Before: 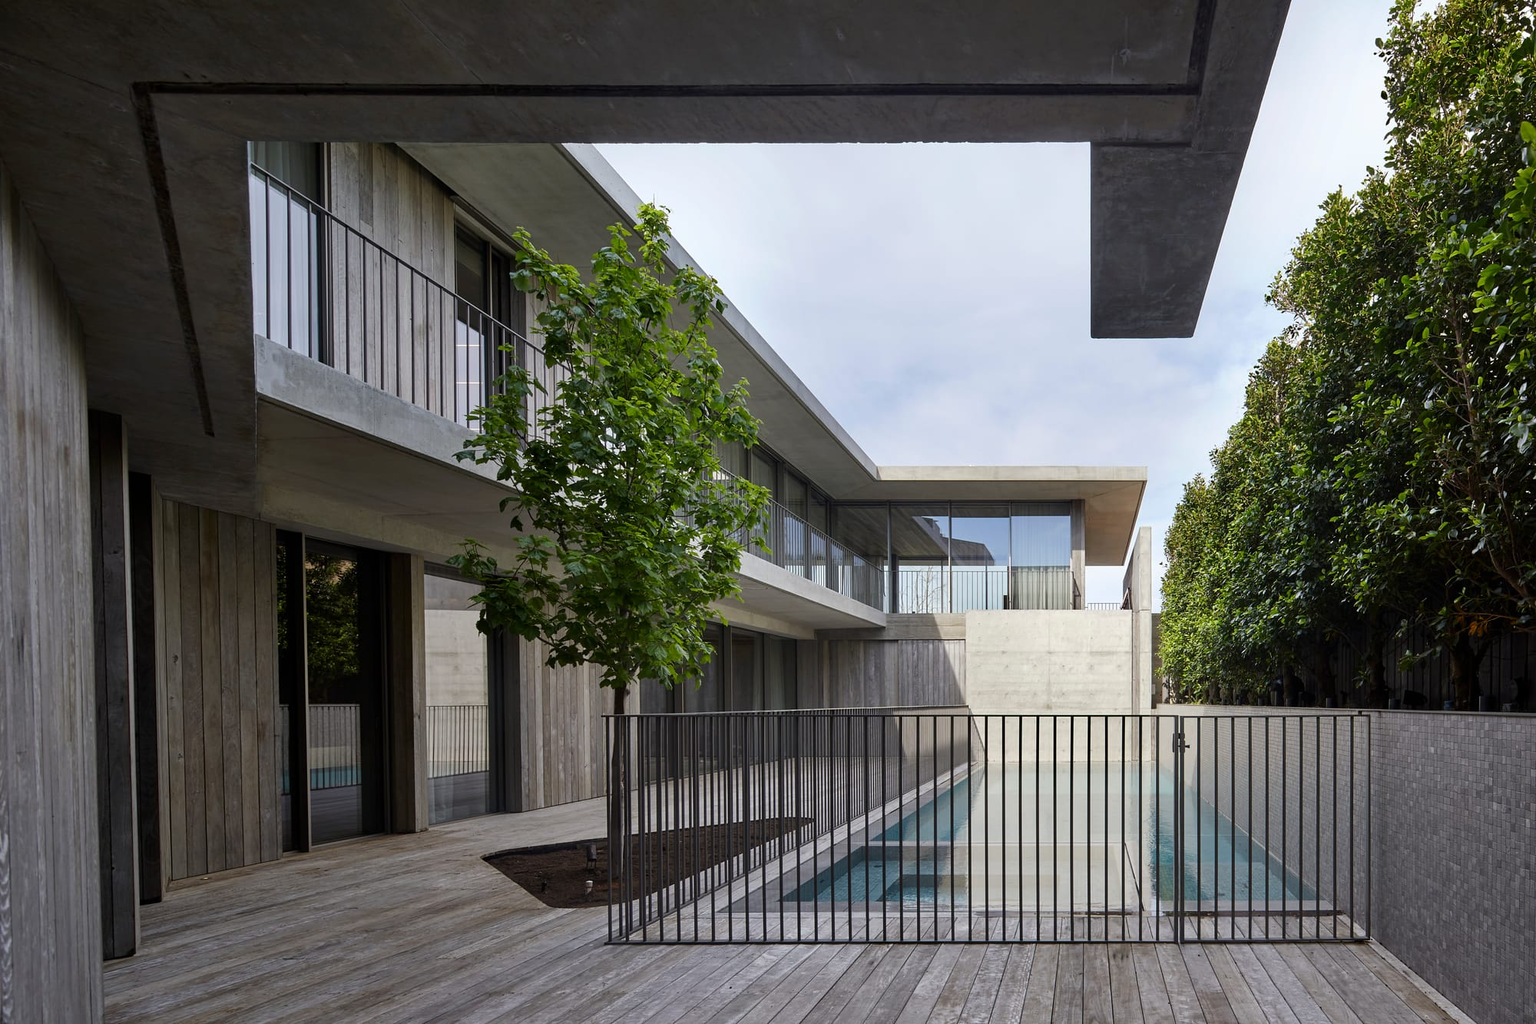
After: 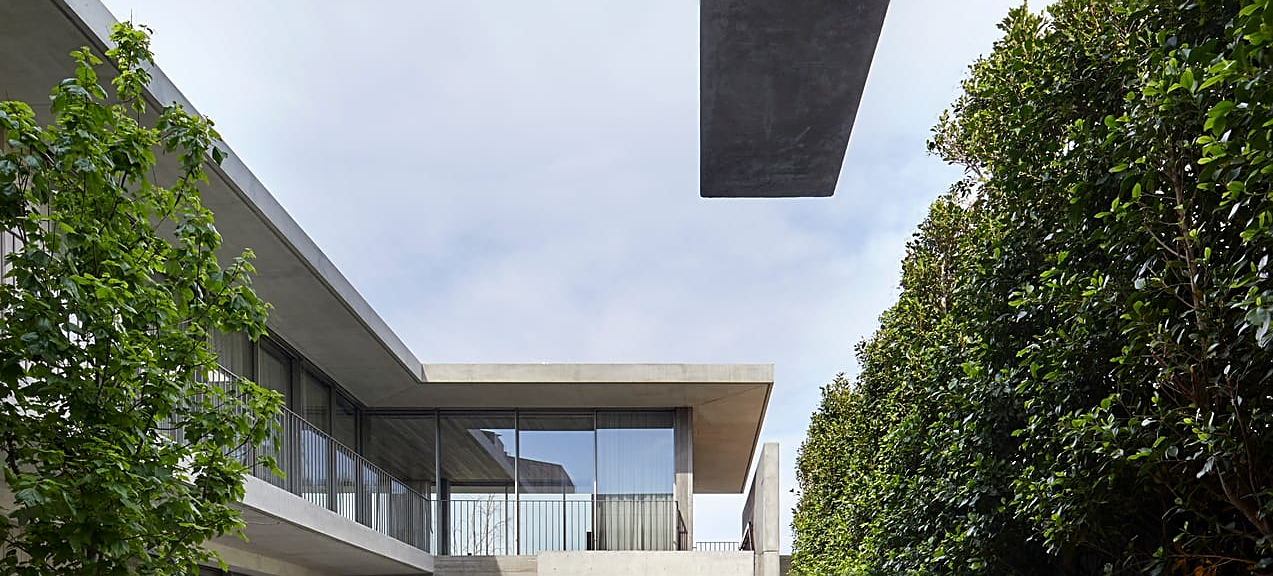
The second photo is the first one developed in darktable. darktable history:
crop: left 36.005%, top 18.293%, right 0.31%, bottom 38.444%
sharpen: on, module defaults
shadows and highlights: radius 331.84, shadows 53.55, highlights -100, compress 94.63%, highlights color adjustment 73.23%, soften with gaussian
